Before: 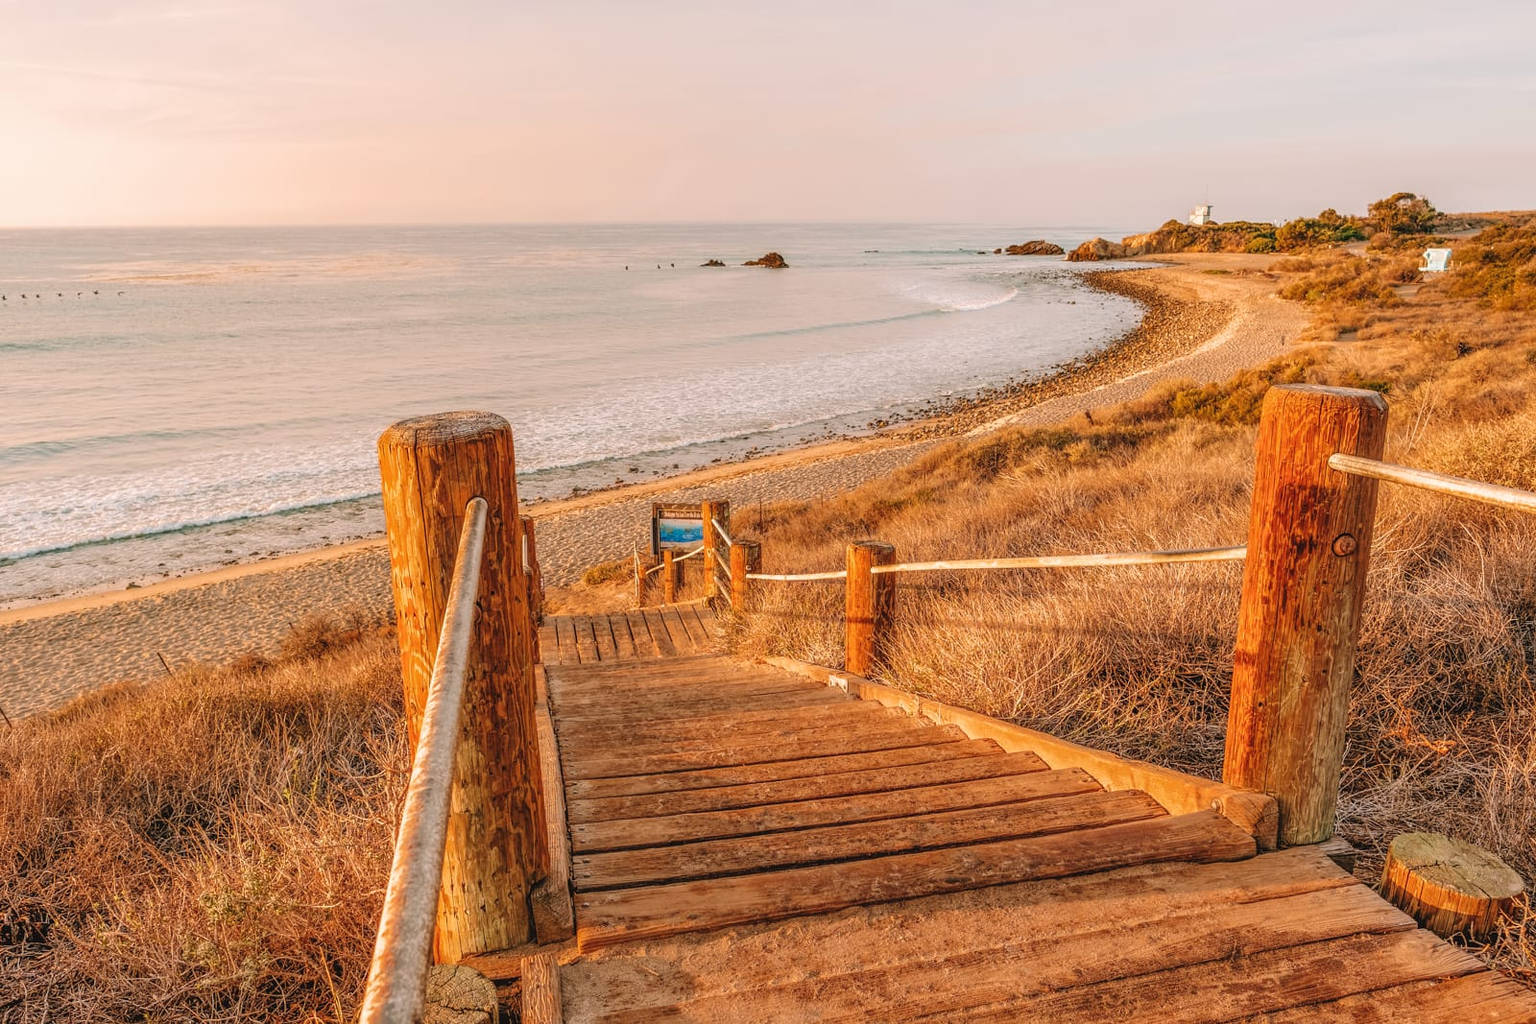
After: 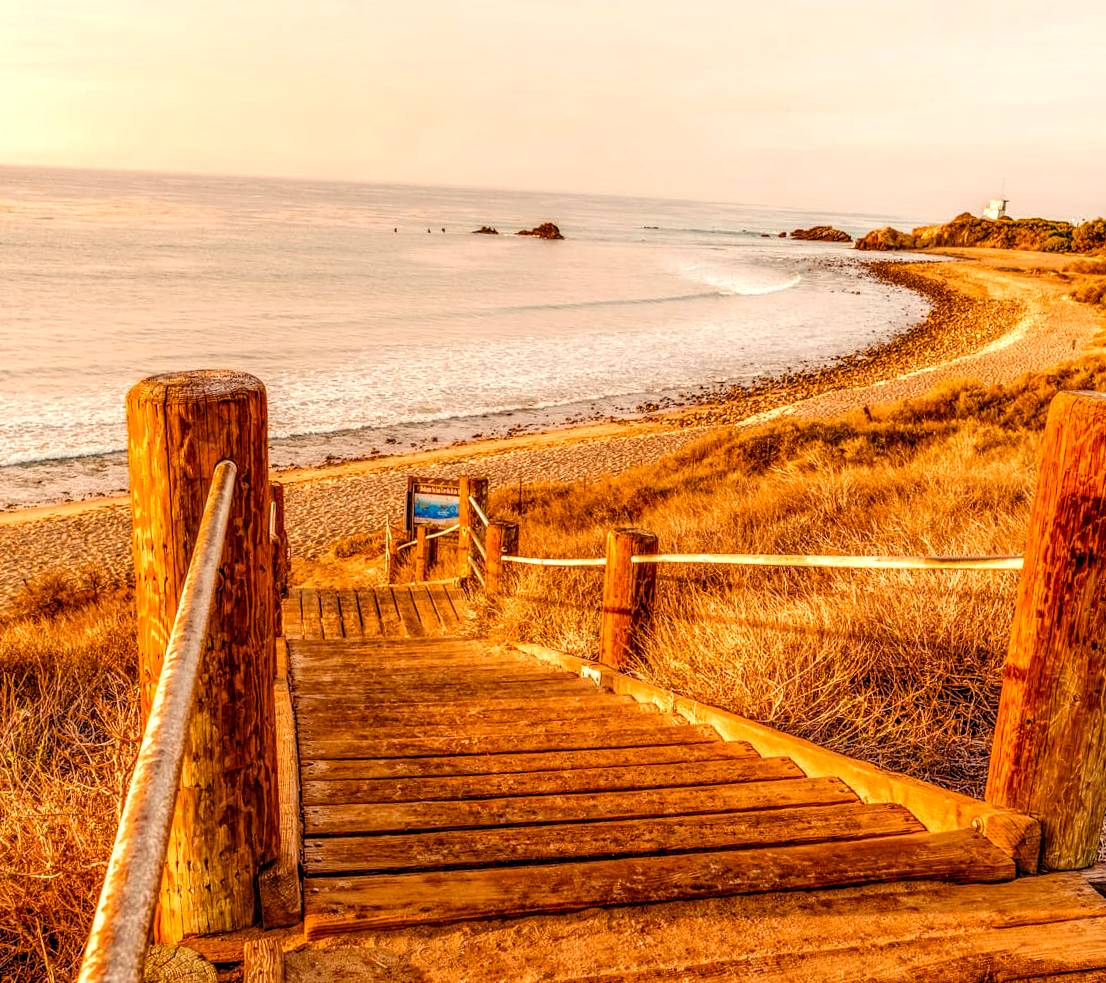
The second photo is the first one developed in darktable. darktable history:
local contrast: on, module defaults
color balance rgb: shadows lift › luminance -21.66%, shadows lift › chroma 8.98%, shadows lift › hue 283.37°, power › chroma 1.55%, power › hue 25.59°, highlights gain › luminance 6.08%, highlights gain › chroma 2.55%, highlights gain › hue 90°, global offset › luminance -0.87%, perceptual saturation grading › global saturation 27.49%, perceptual saturation grading › highlights -28.39%, perceptual saturation grading › mid-tones 15.22%, perceptual saturation grading › shadows 33.98%, perceptual brilliance grading › highlights 10%, perceptual brilliance grading › mid-tones 5%
crop and rotate: angle -3.27°, left 14.277%, top 0.028%, right 10.766%, bottom 0.028%
